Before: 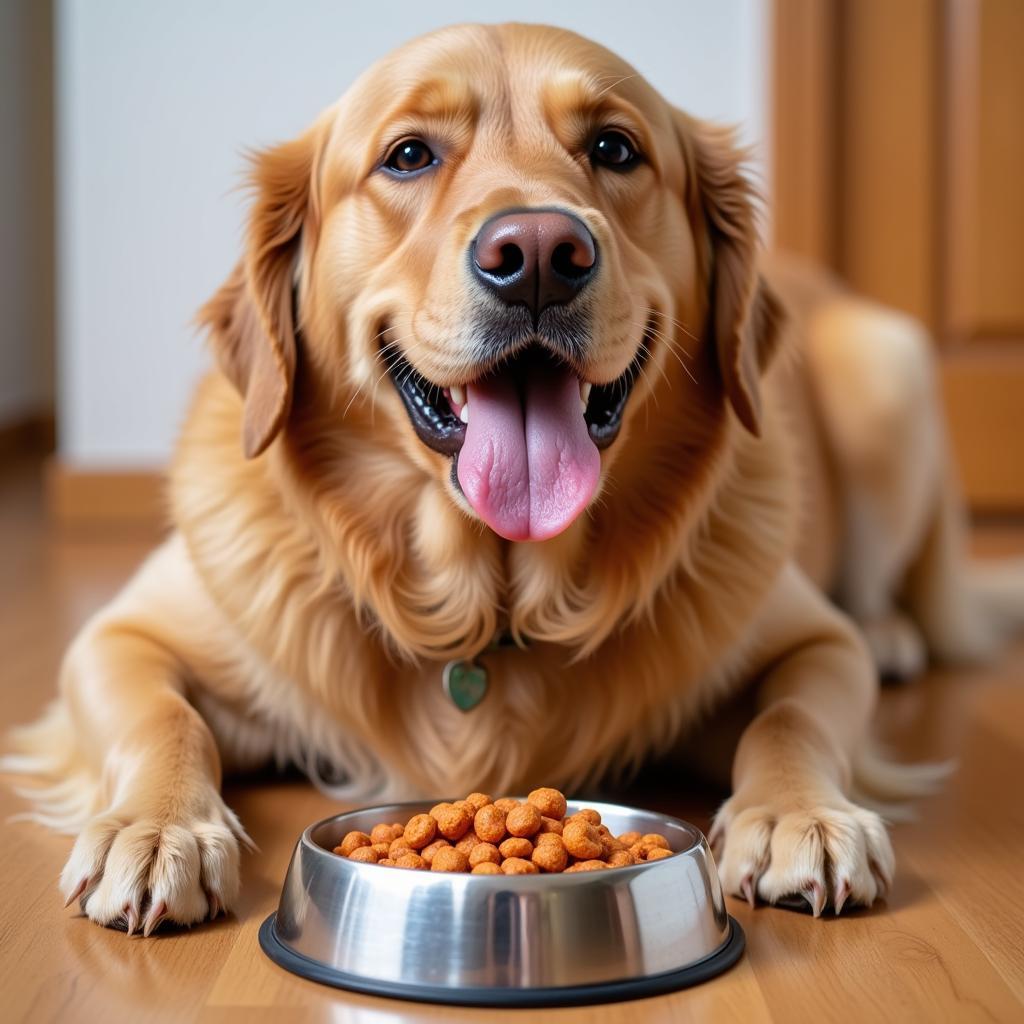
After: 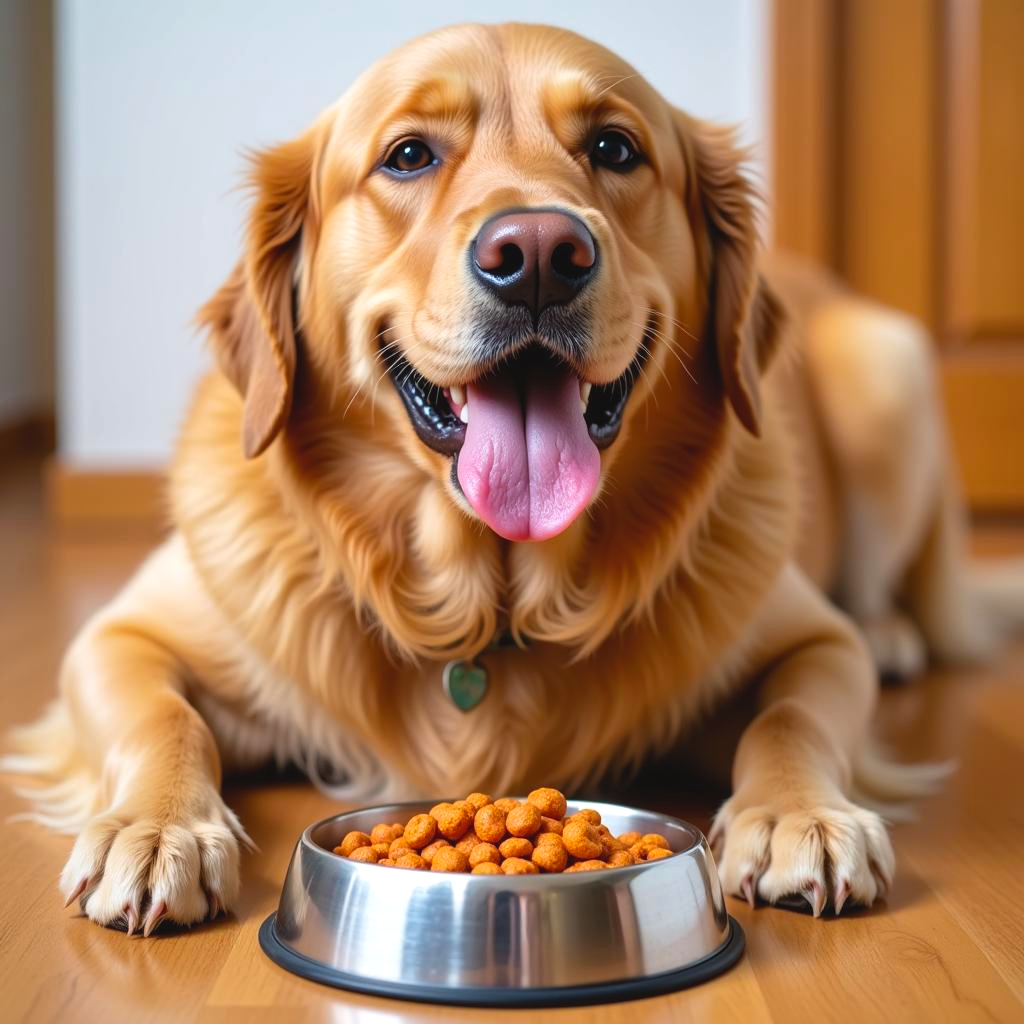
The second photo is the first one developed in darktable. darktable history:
color balance rgb: global offset › luminance 0.48%, global offset › hue 170.81°, linear chroma grading › global chroma 14.965%, perceptual saturation grading › global saturation 0.429%, perceptual brilliance grading › global brilliance 4.642%
